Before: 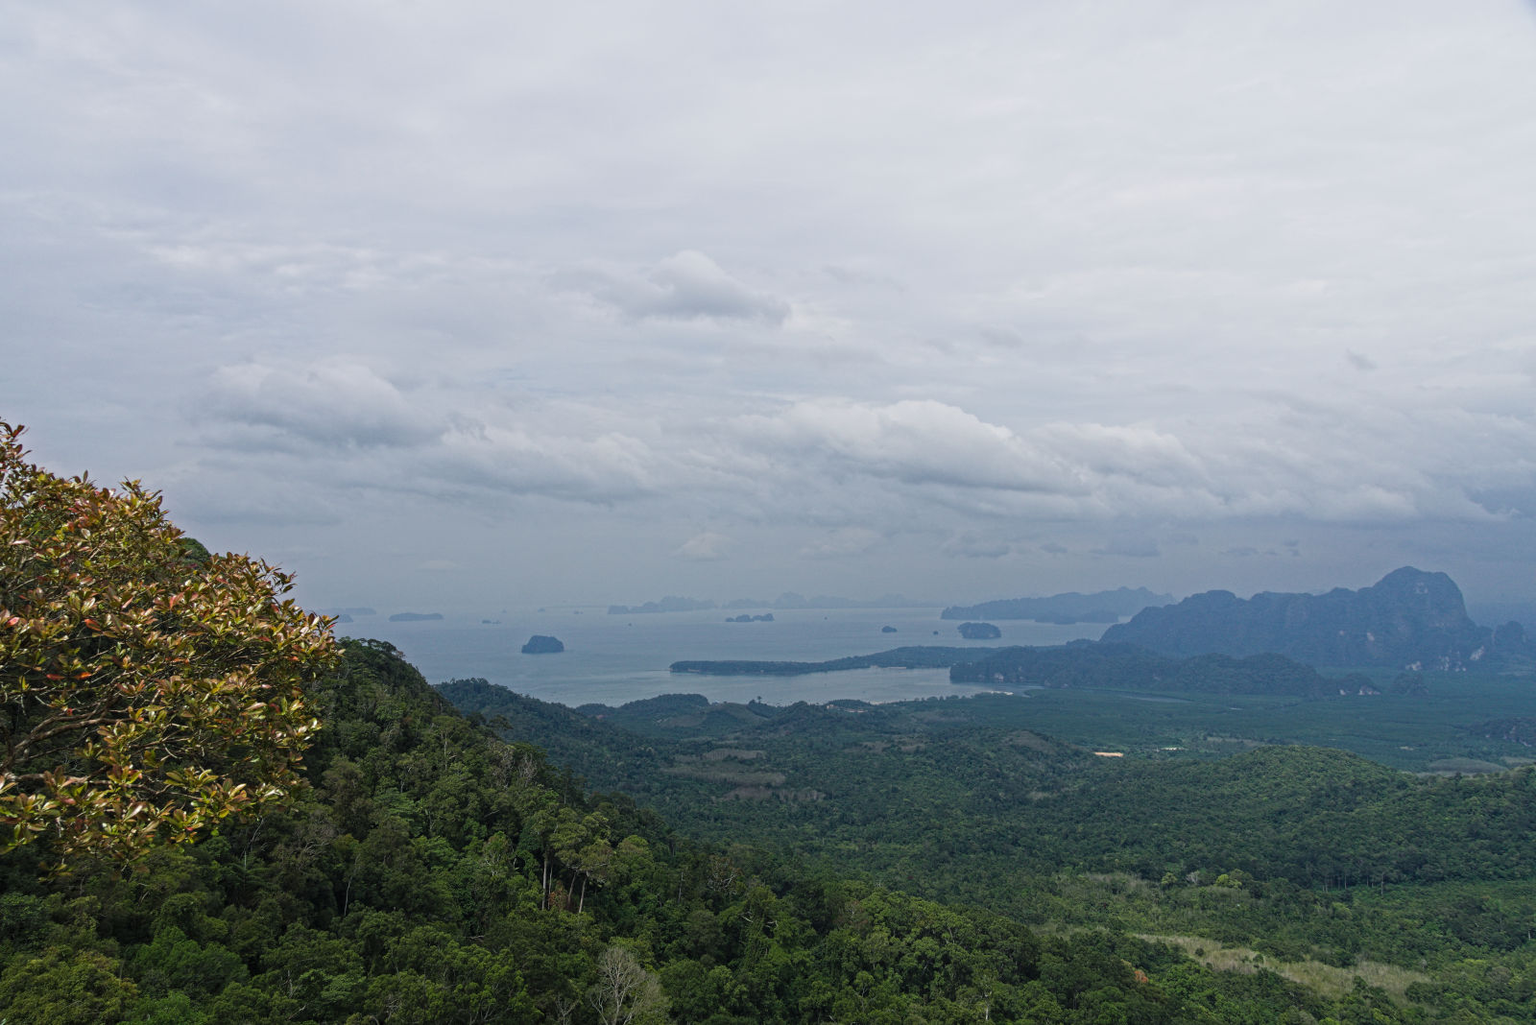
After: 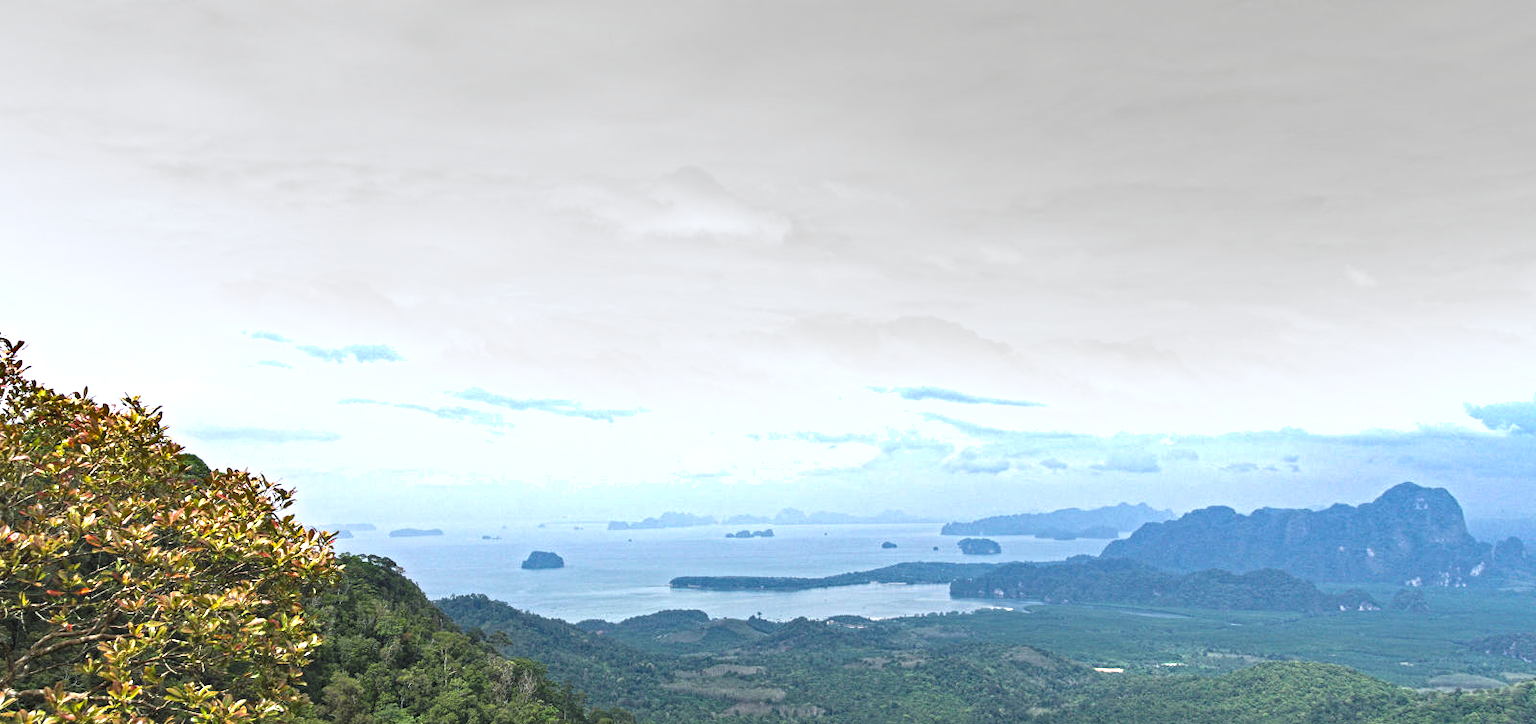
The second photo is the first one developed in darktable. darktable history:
crop and rotate: top 8.293%, bottom 20.996%
shadows and highlights: shadows 43.71, white point adjustment -1.46, soften with gaussian
exposure: black level correction 0, exposure 1.625 EV, compensate exposure bias true, compensate highlight preservation false
